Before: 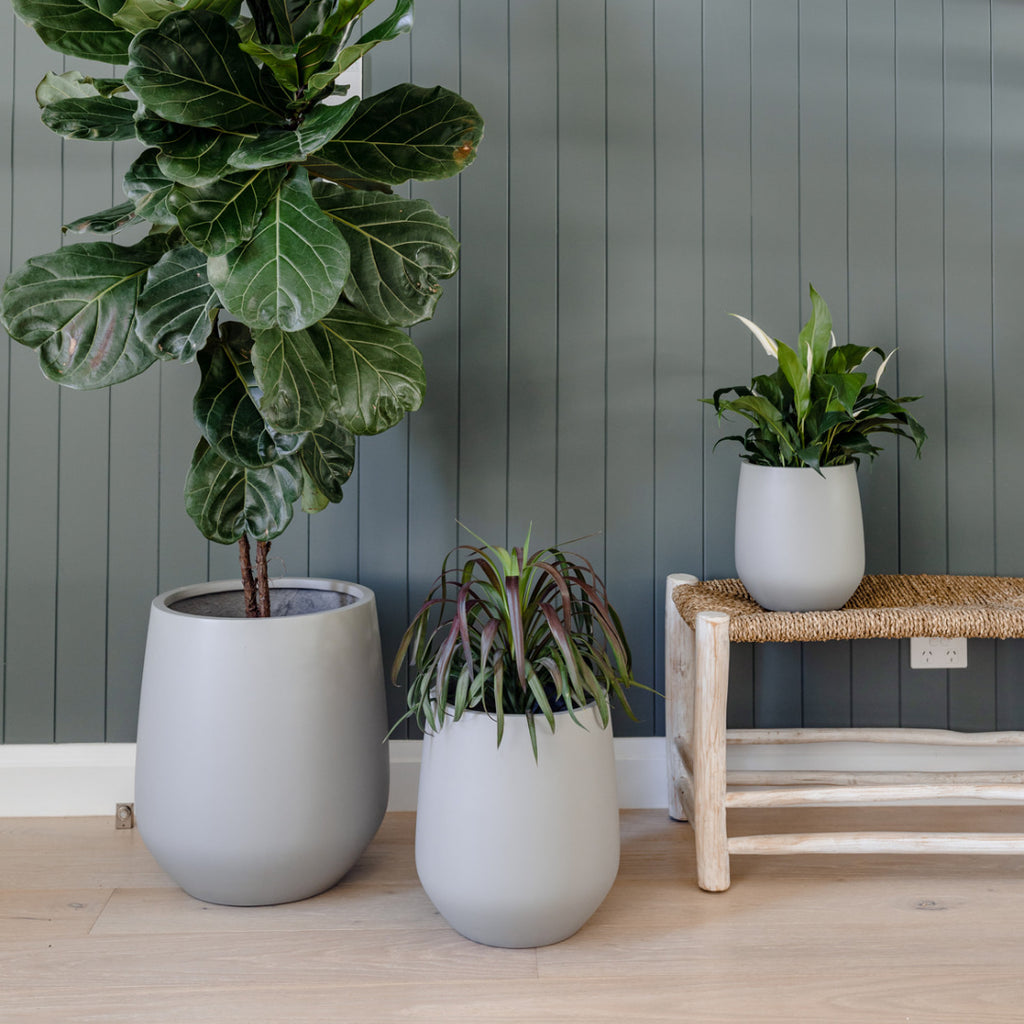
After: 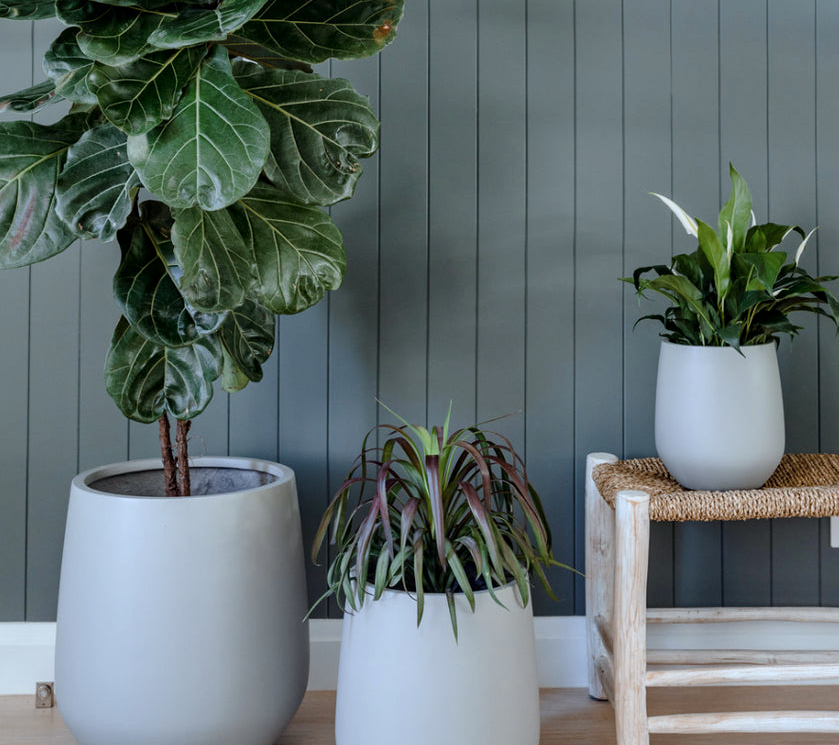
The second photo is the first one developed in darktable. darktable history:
crop: left 7.856%, top 11.836%, right 10.12%, bottom 15.387%
local contrast: mode bilateral grid, contrast 20, coarseness 50, detail 120%, midtone range 0.2
color correction: highlights a* -4.18, highlights b* -10.81
